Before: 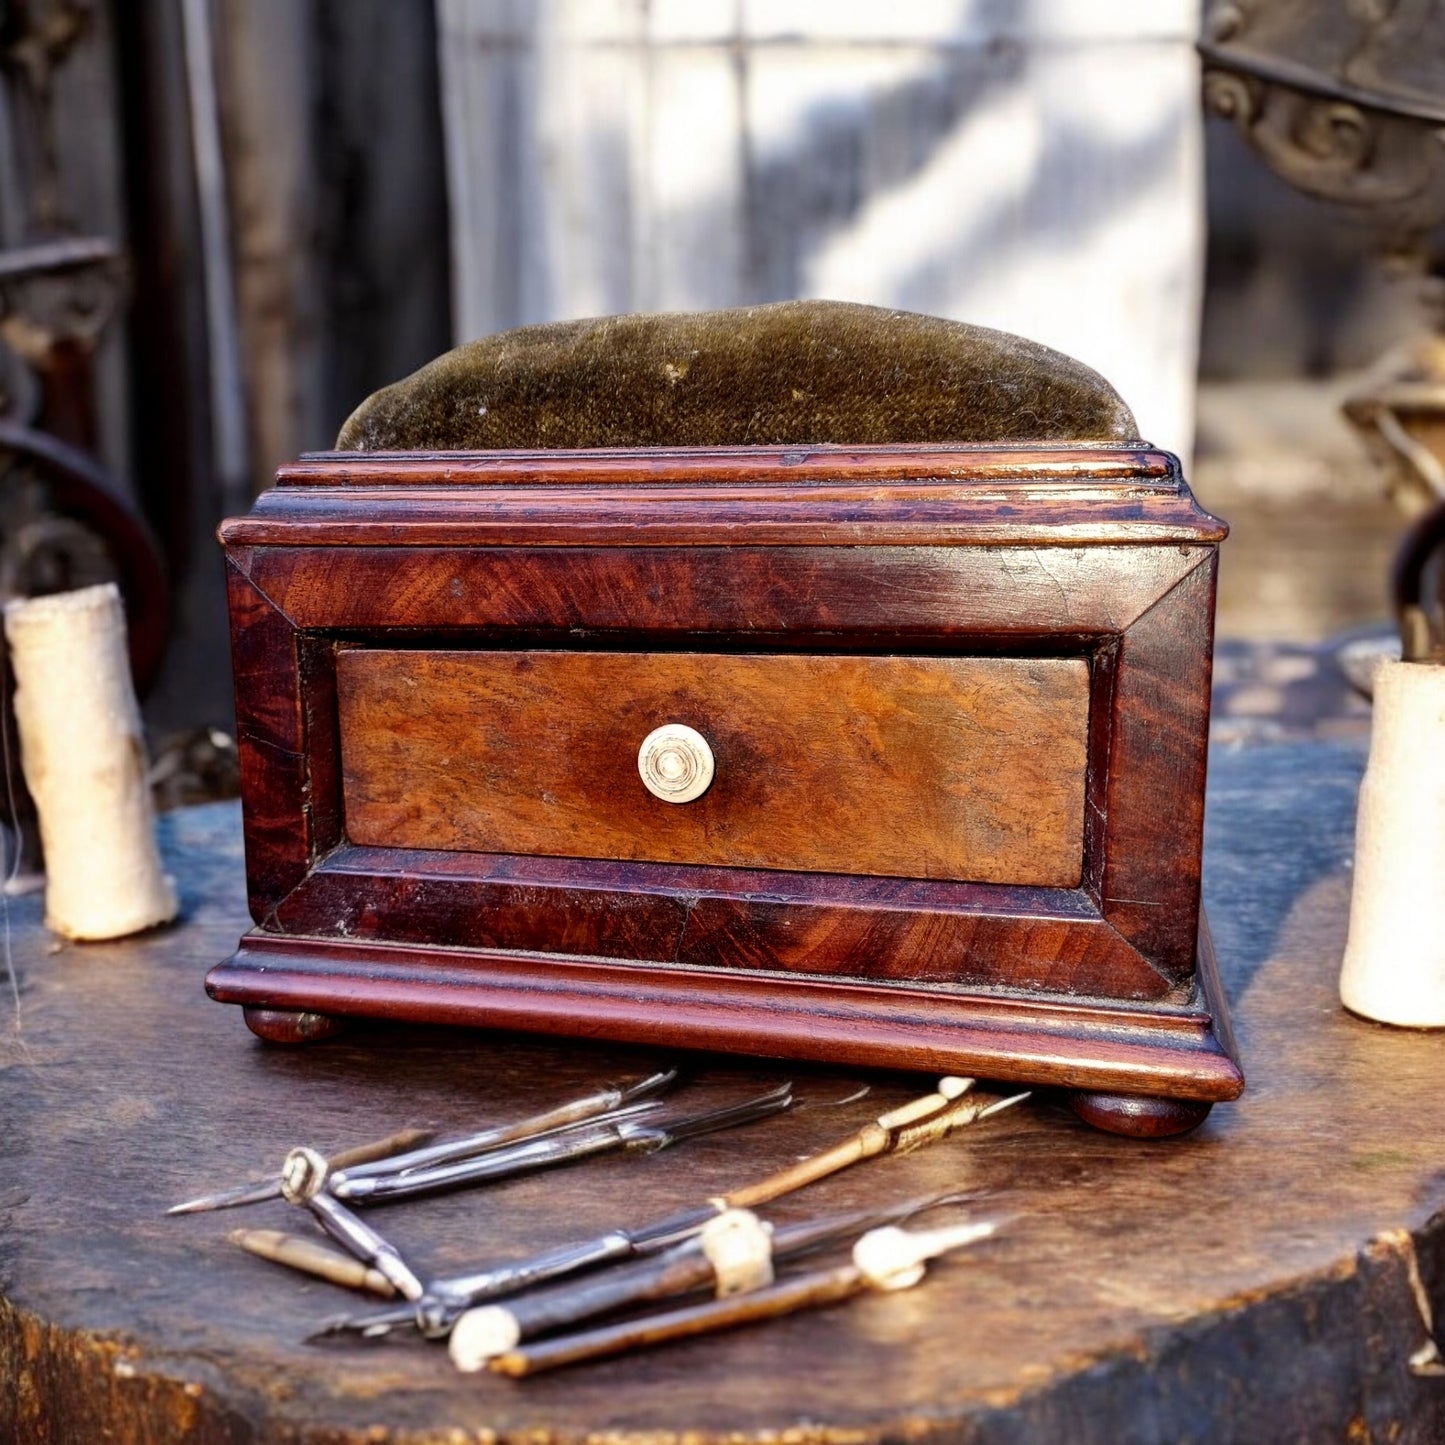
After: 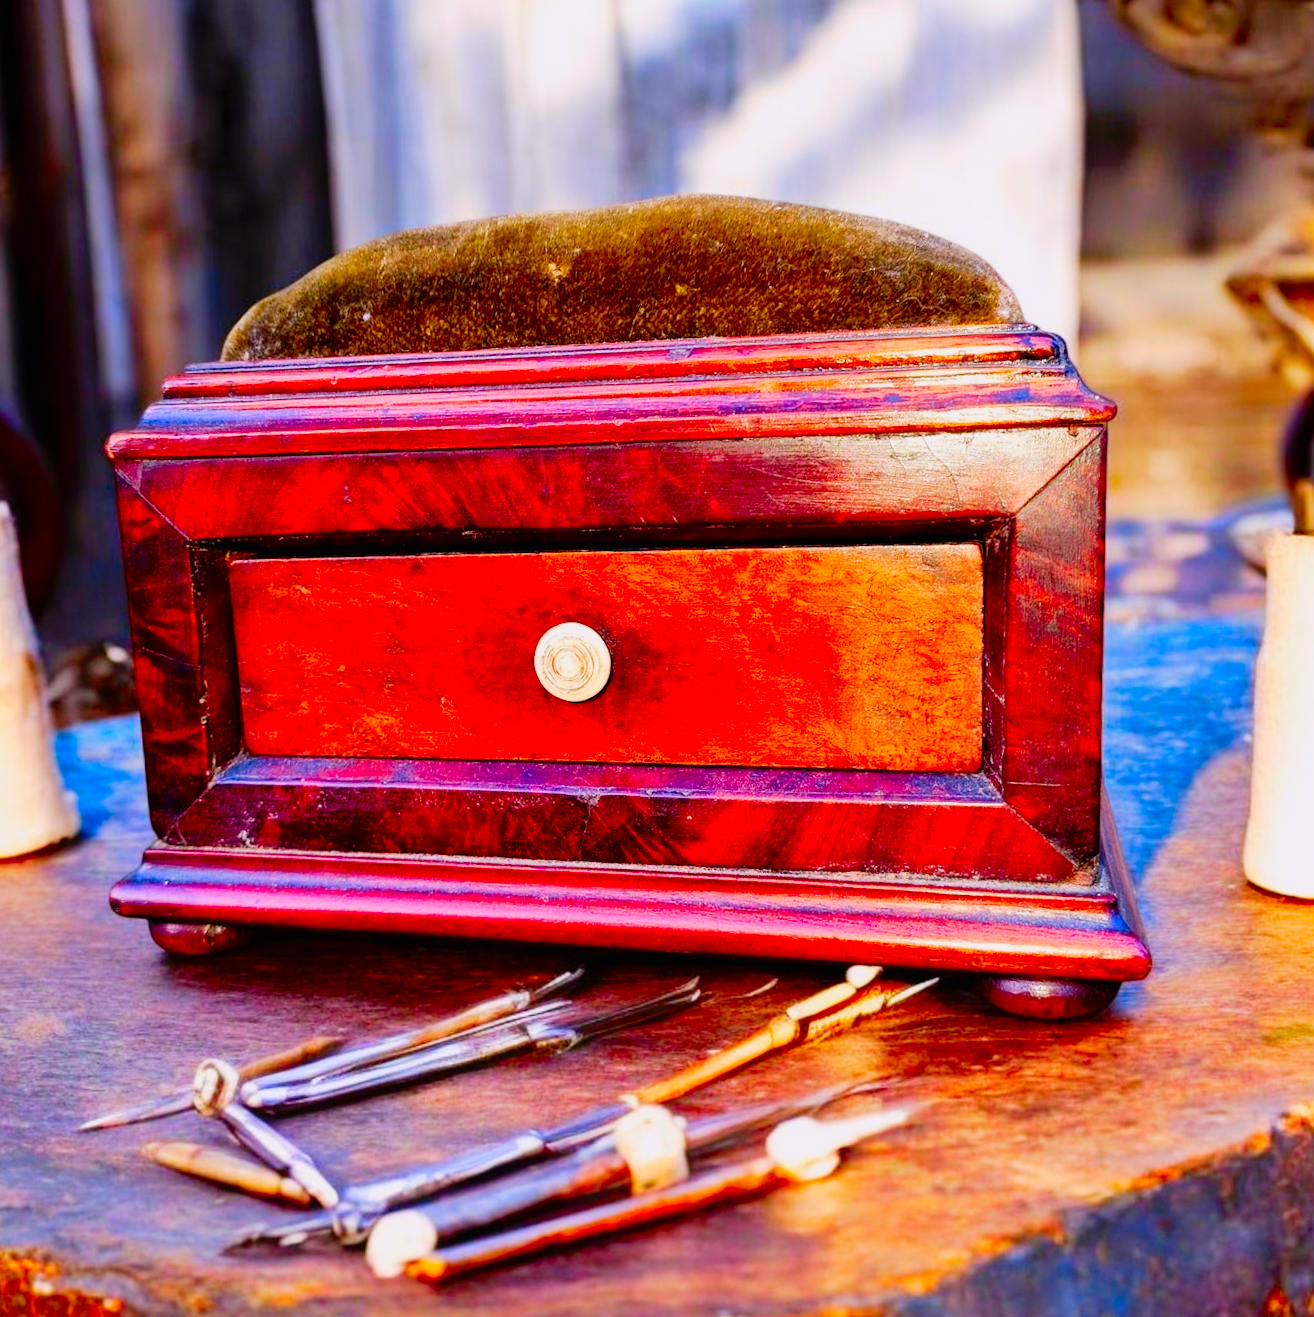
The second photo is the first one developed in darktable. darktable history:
crop and rotate: angle 2.03°, left 5.85%, top 5.693%
color correction: highlights a* 1.52, highlights b* -1.78, saturation 2.5
tone curve: curves: ch0 [(0, 0.005) (0.103, 0.097) (0.18, 0.207) (0.384, 0.465) (0.491, 0.585) (0.629, 0.726) (0.84, 0.866) (1, 0.947)]; ch1 [(0, 0) (0.172, 0.123) (0.324, 0.253) (0.396, 0.388) (0.478, 0.461) (0.499, 0.497) (0.532, 0.515) (0.57, 0.584) (0.635, 0.675) (0.805, 0.892) (1, 1)]; ch2 [(0, 0) (0.411, 0.424) (0.496, 0.501) (0.515, 0.507) (0.553, 0.562) (0.604, 0.642) (0.708, 0.768) (0.839, 0.916) (1, 1)], preserve colors none
